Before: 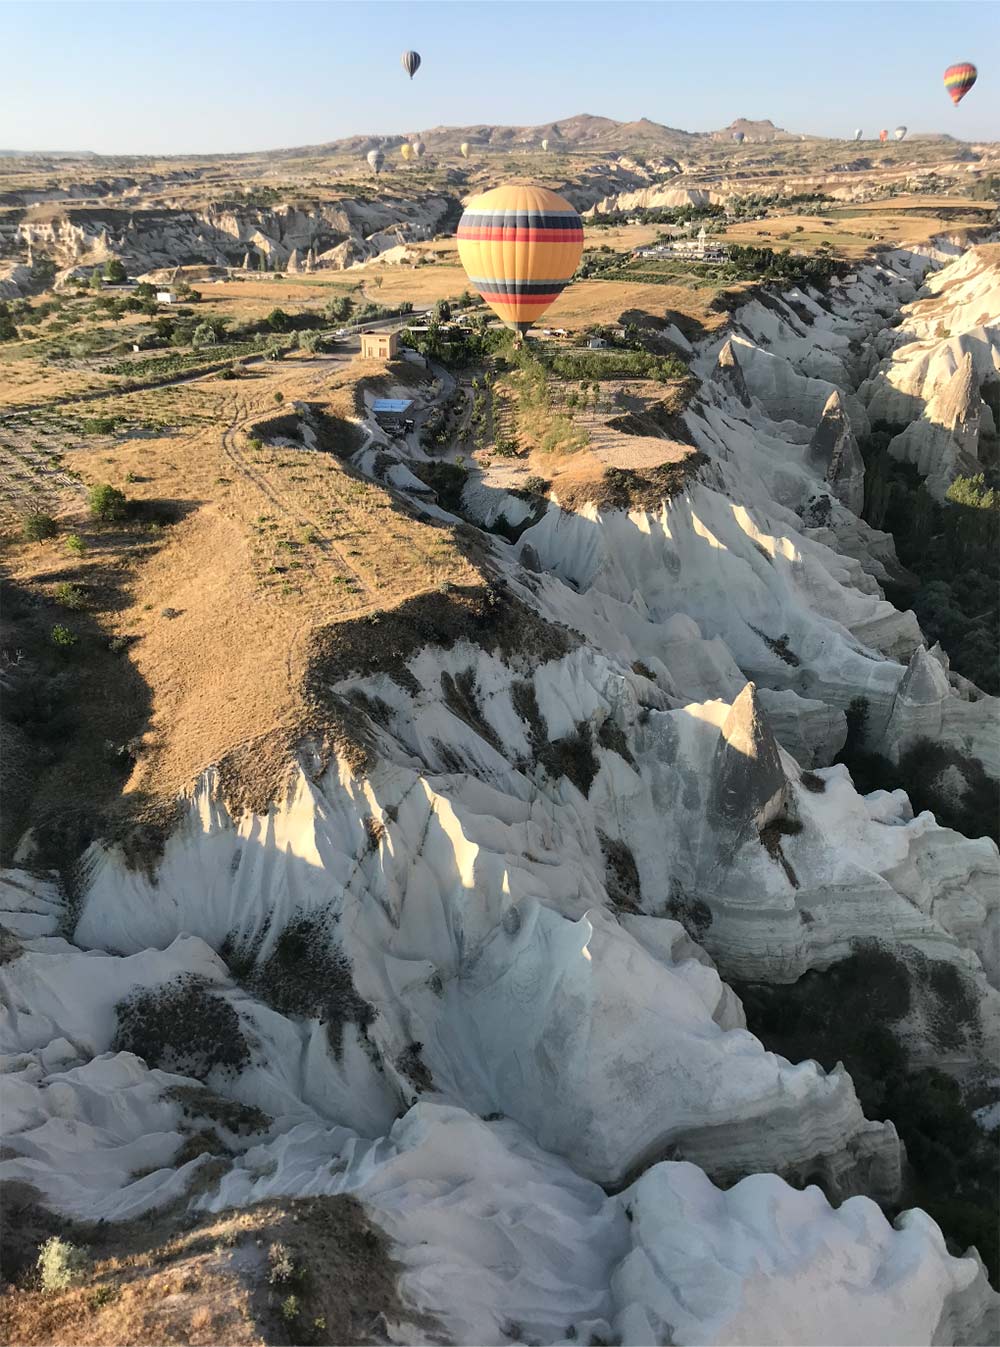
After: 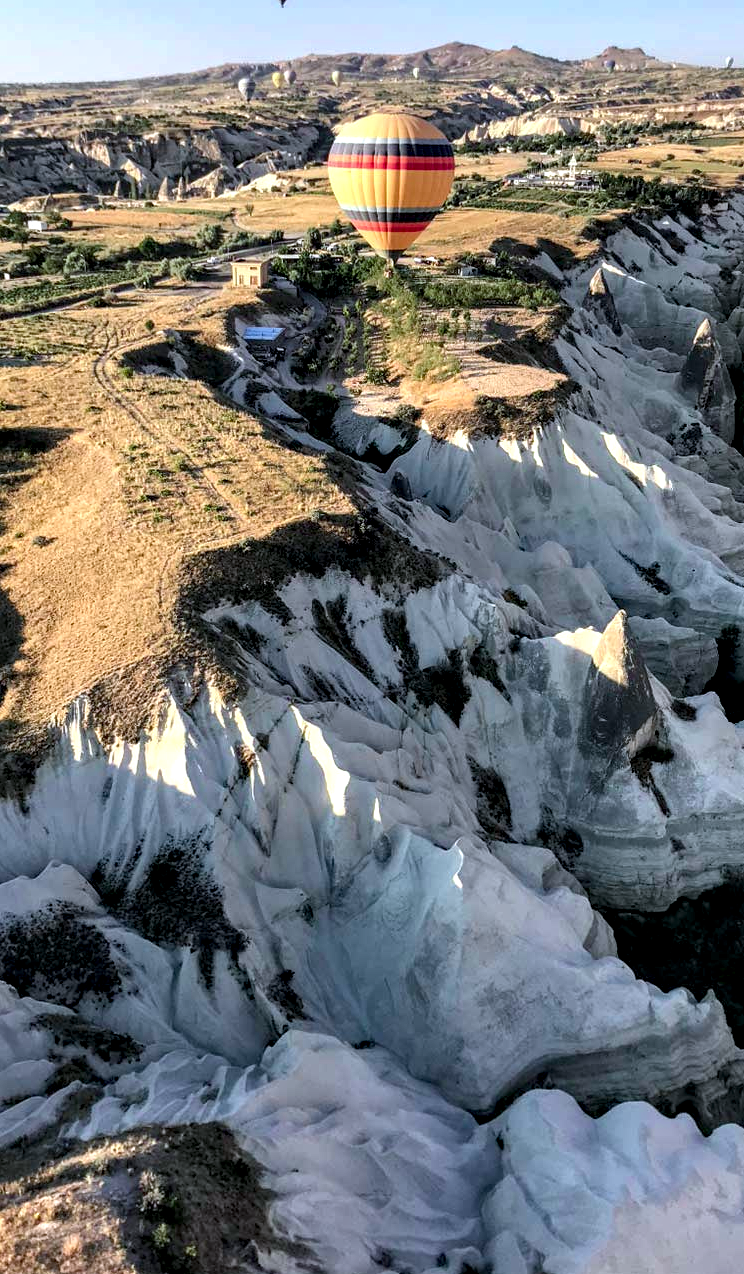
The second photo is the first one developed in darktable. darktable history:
color calibration: output R [0.948, 0.091, -0.04, 0], output G [-0.3, 1.384, -0.085, 0], output B [-0.108, 0.061, 1.08, 0], gray › normalize channels true, illuminant as shot in camera, x 0.358, y 0.373, temperature 4628.91 K, gamut compression 0.015
crop and rotate: left 12.992%, top 5.407%, right 12.577%
haze removal: adaptive false
local contrast: highlights 60%, shadows 62%, detail 160%
